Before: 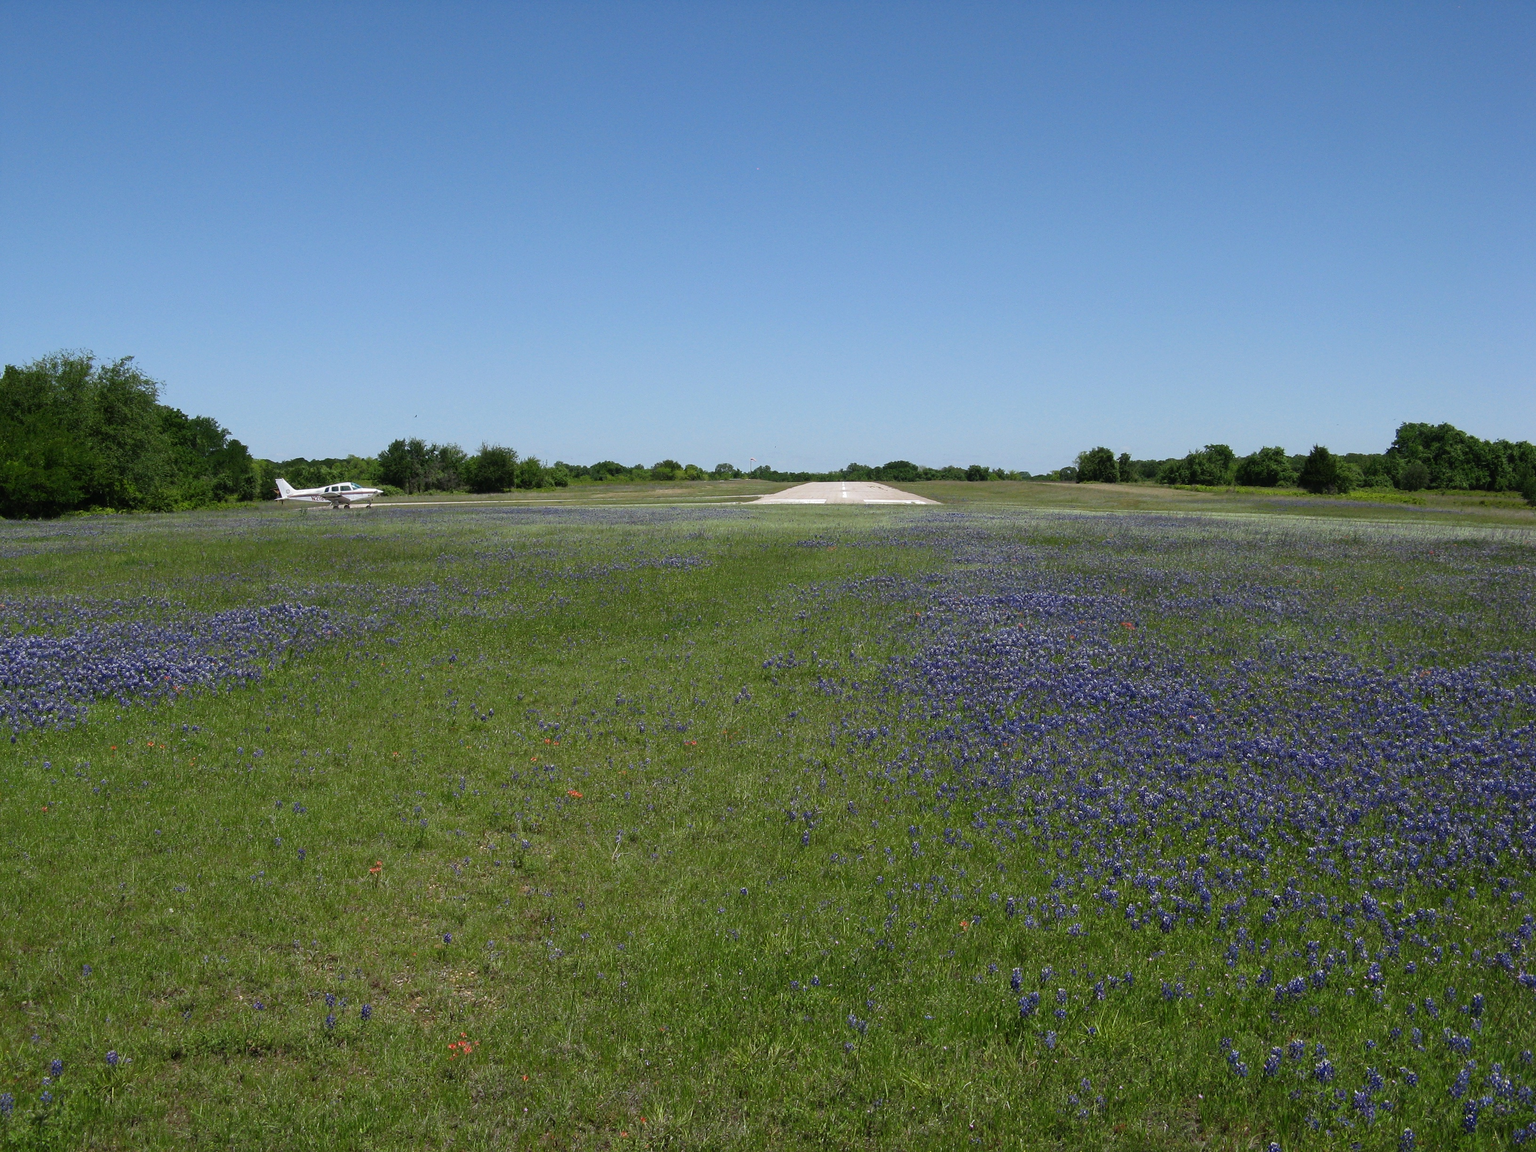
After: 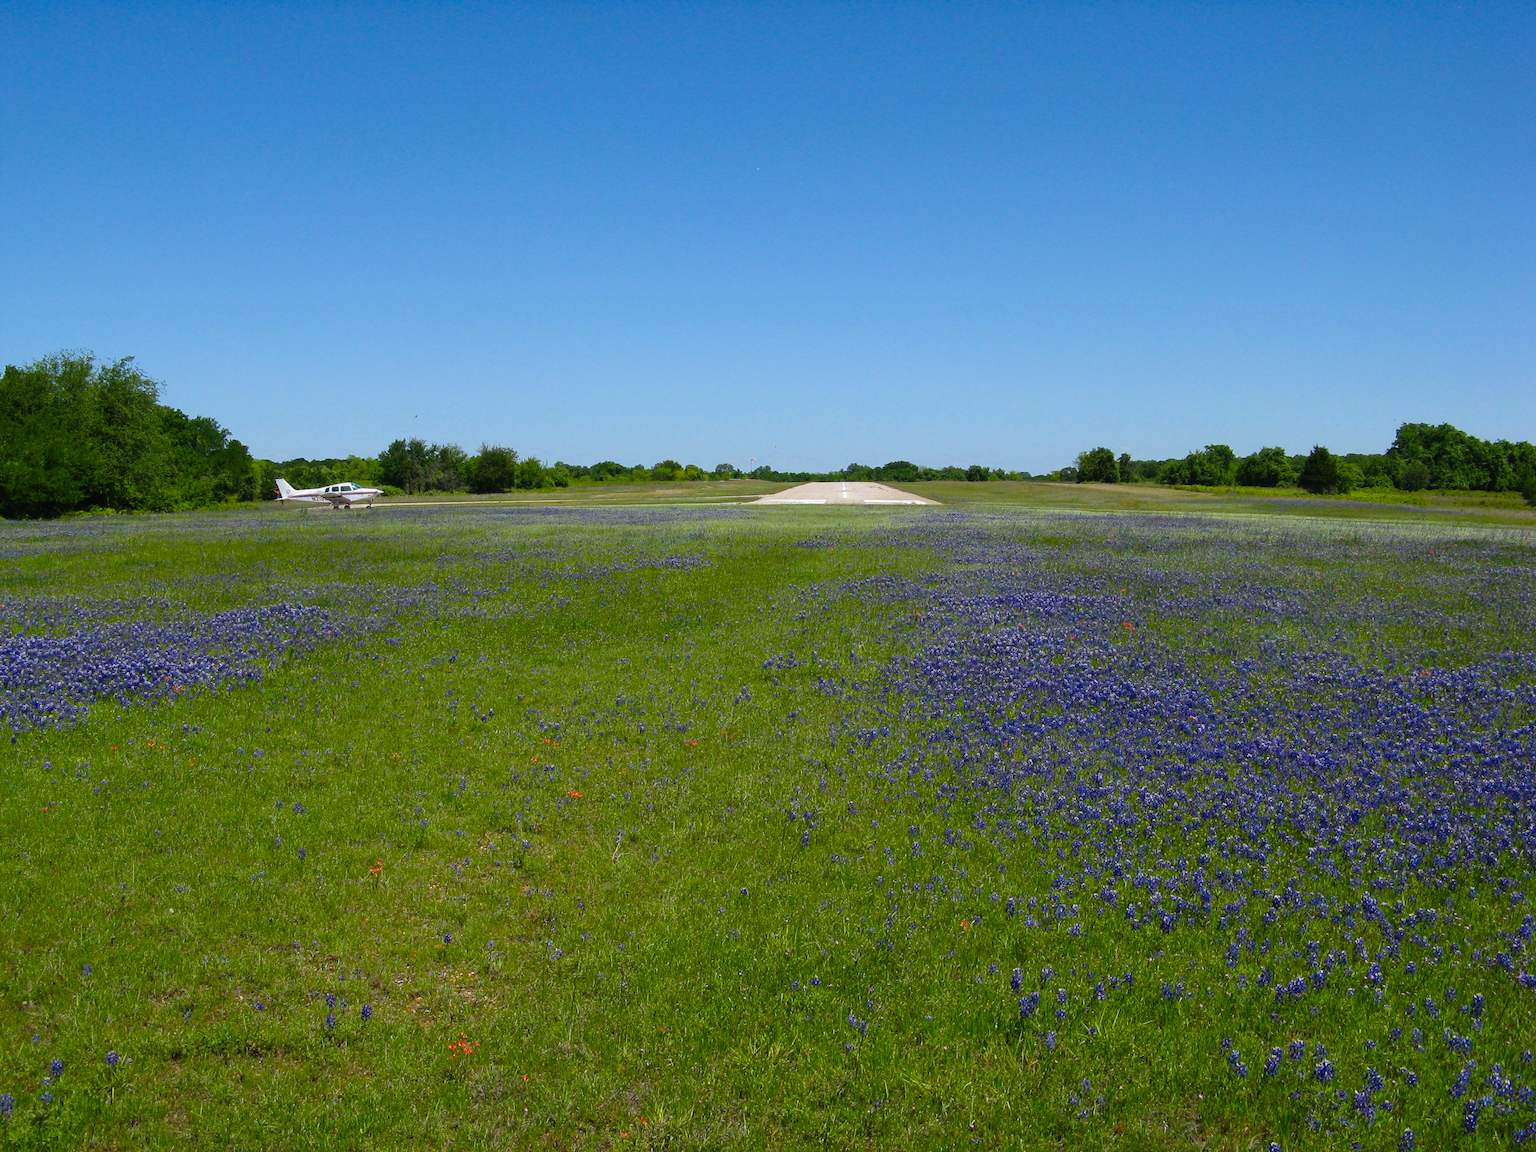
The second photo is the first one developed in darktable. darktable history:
velvia: strength 32.69%, mid-tones bias 0.201
